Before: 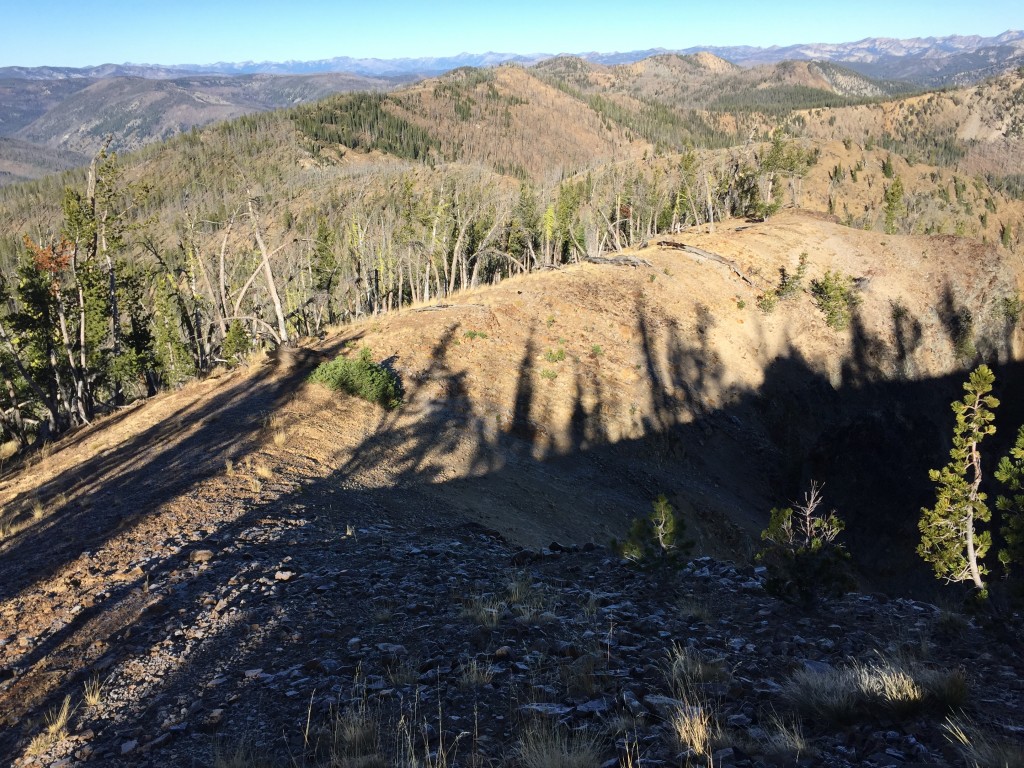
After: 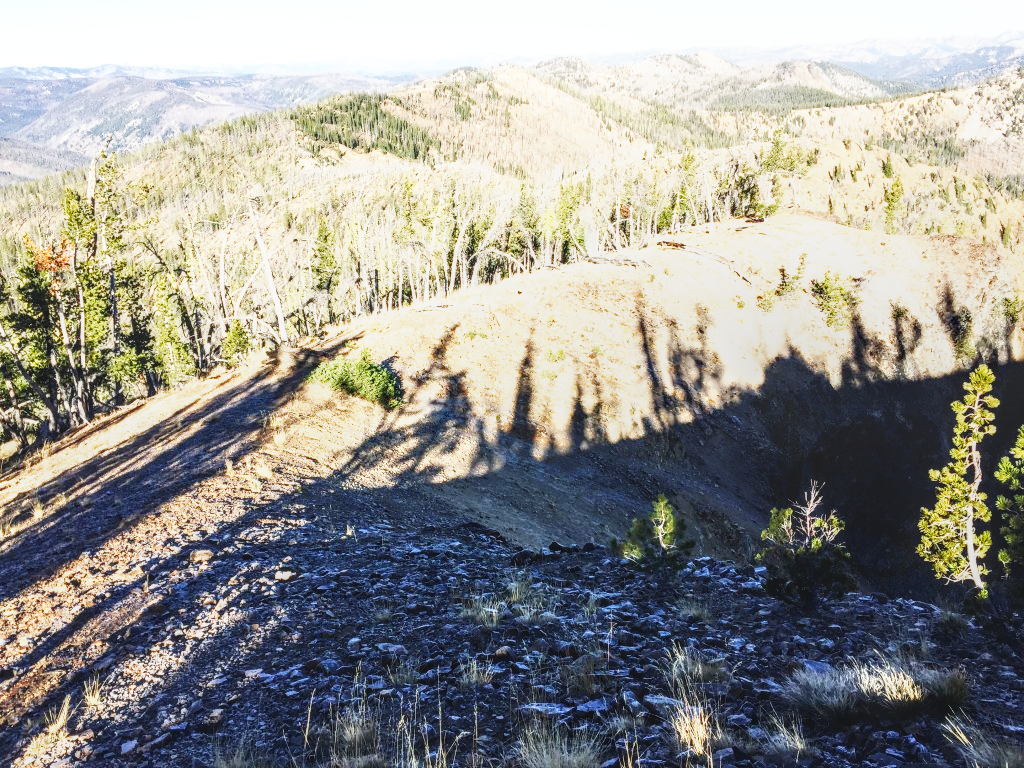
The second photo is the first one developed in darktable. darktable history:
exposure: black level correction 0, exposure 0.5 EV, compensate highlight preservation false
local contrast: highlights 0%, shadows 0%, detail 133%
base curve: curves: ch0 [(0, 0) (0.007, 0.004) (0.027, 0.03) (0.046, 0.07) (0.207, 0.54) (0.442, 0.872) (0.673, 0.972) (1, 1)], preserve colors none
